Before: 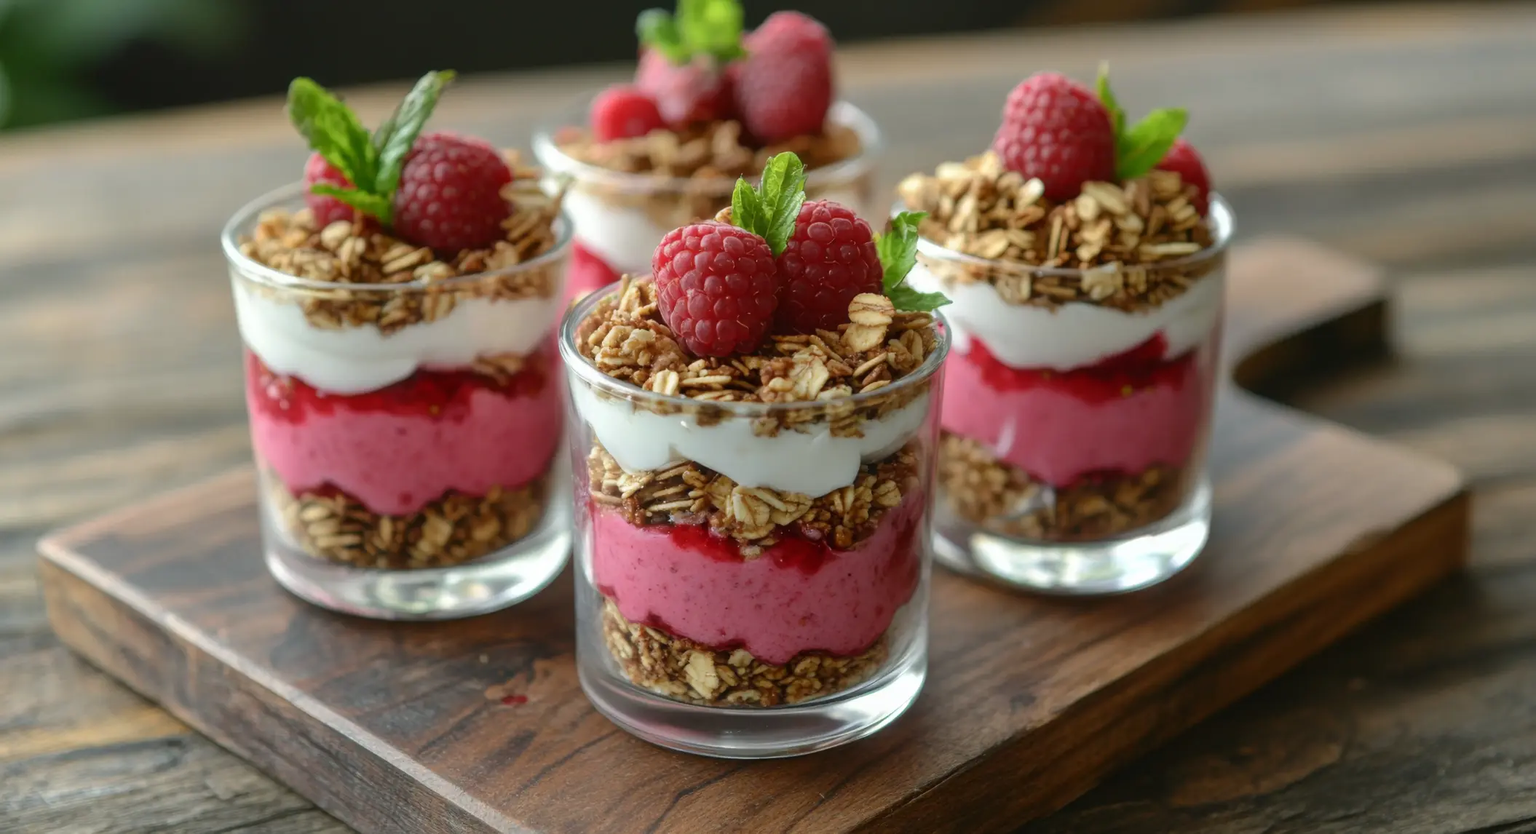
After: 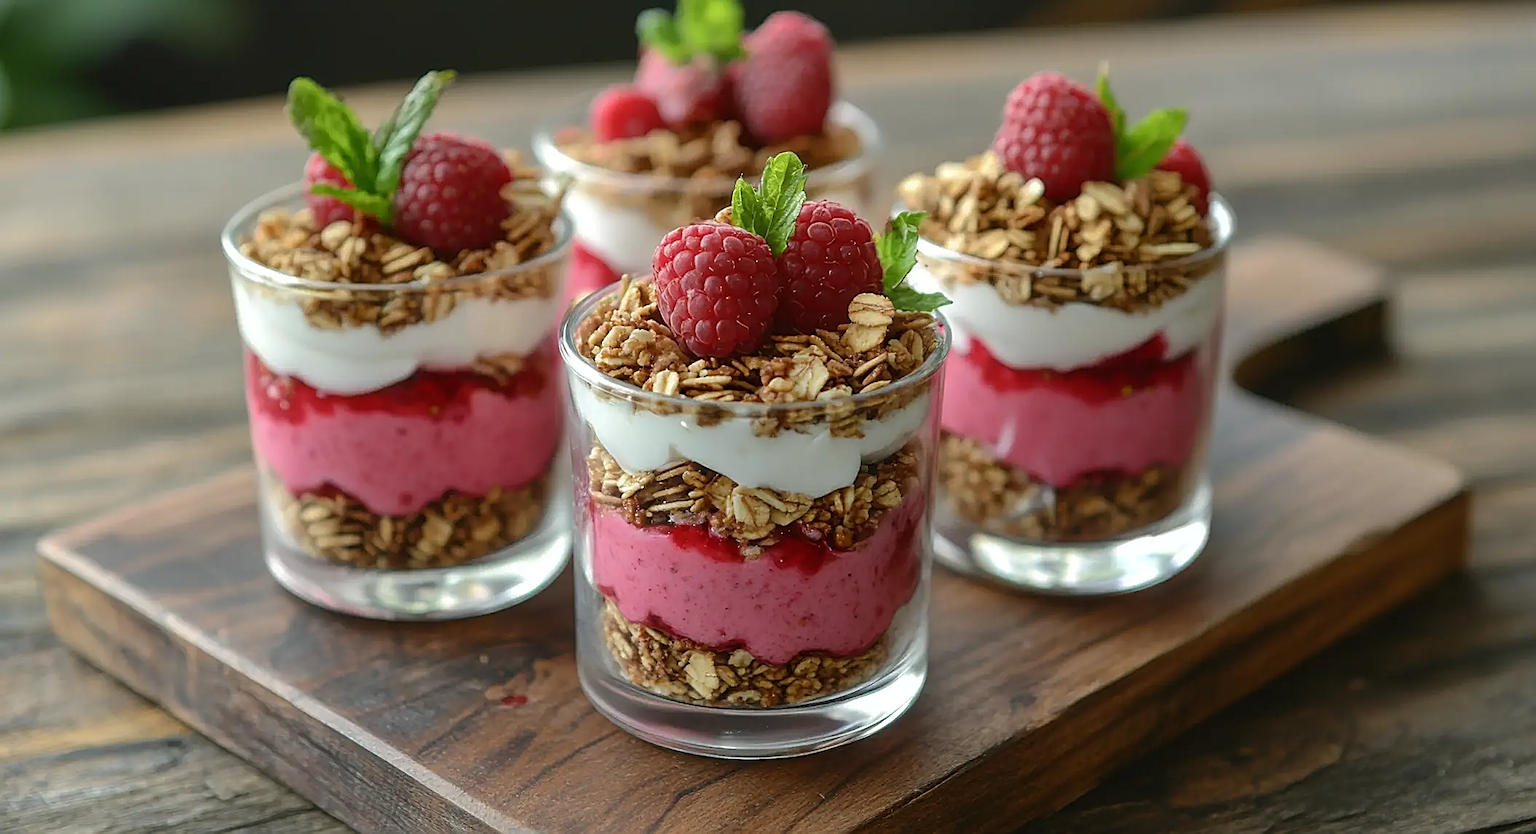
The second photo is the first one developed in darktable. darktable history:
shadows and highlights: shadows 10, white point adjustment 1, highlights -40
sharpen: radius 1.685, amount 1.294
